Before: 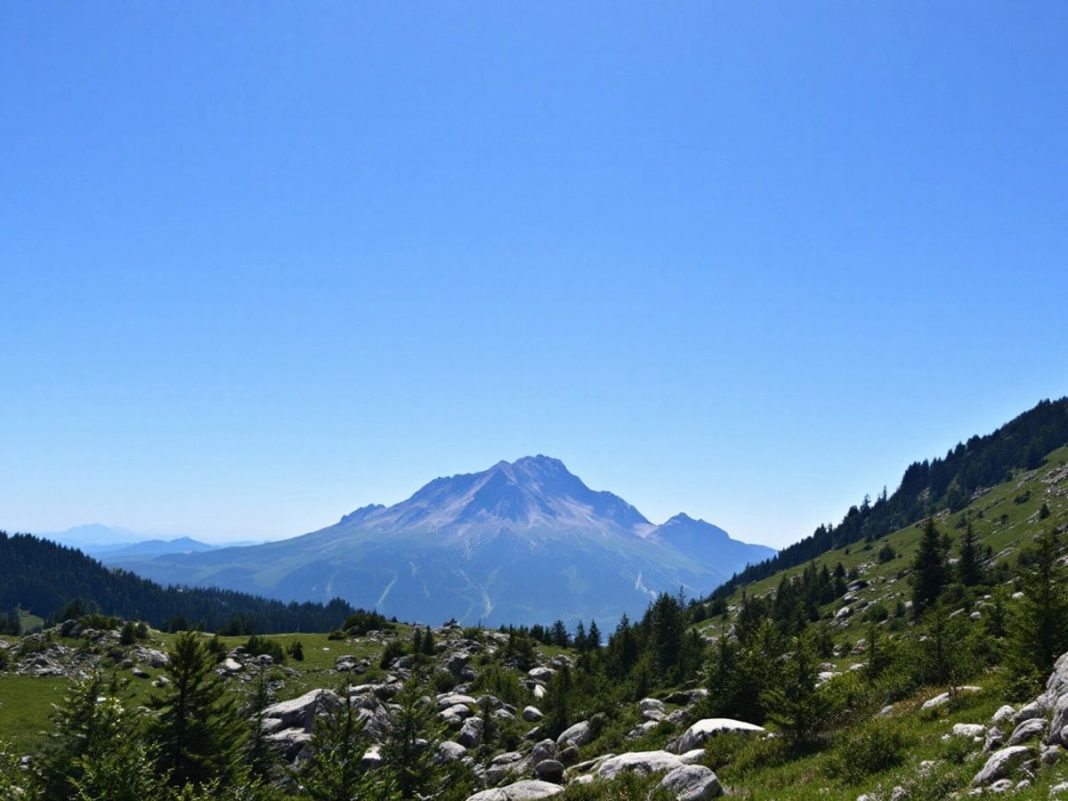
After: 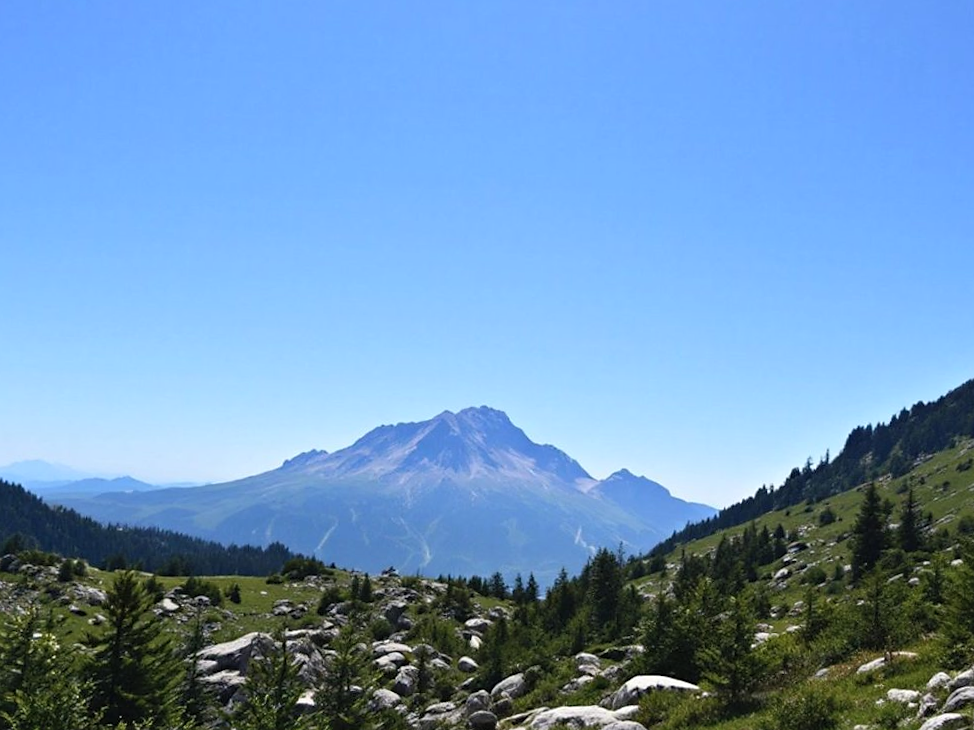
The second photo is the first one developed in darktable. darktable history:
sharpen: radius 1.458, amount 0.398, threshold 1.271
crop and rotate: angle -1.96°, left 3.097%, top 4.154%, right 1.586%, bottom 0.529%
contrast brightness saturation: contrast 0.05, brightness 0.06, saturation 0.01
